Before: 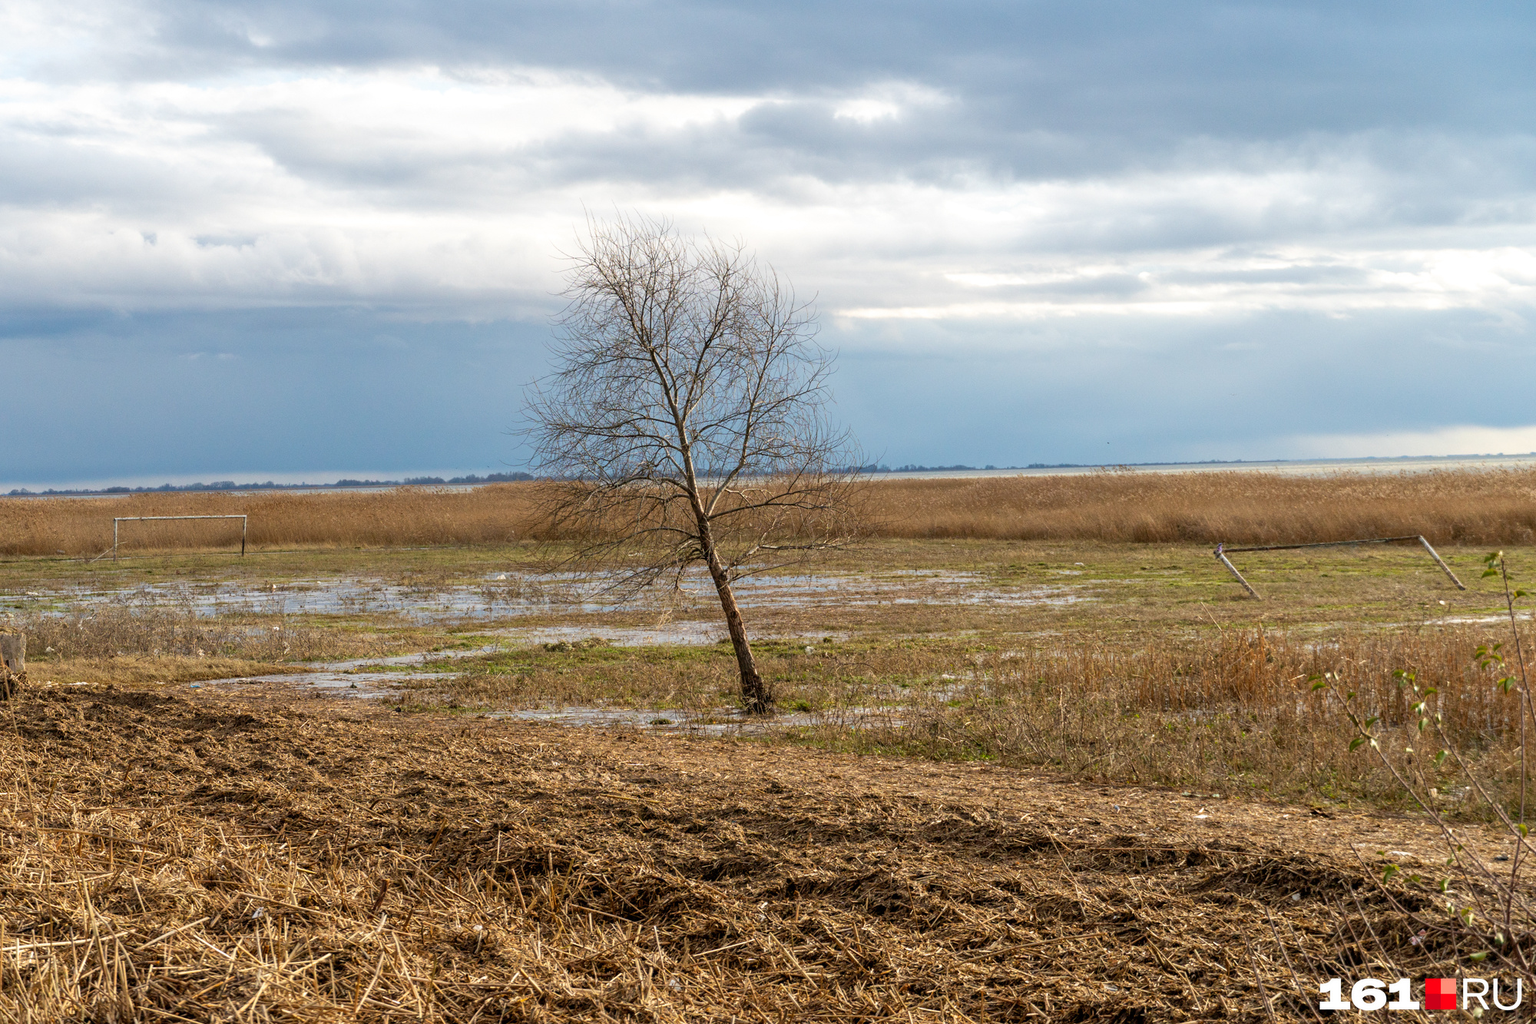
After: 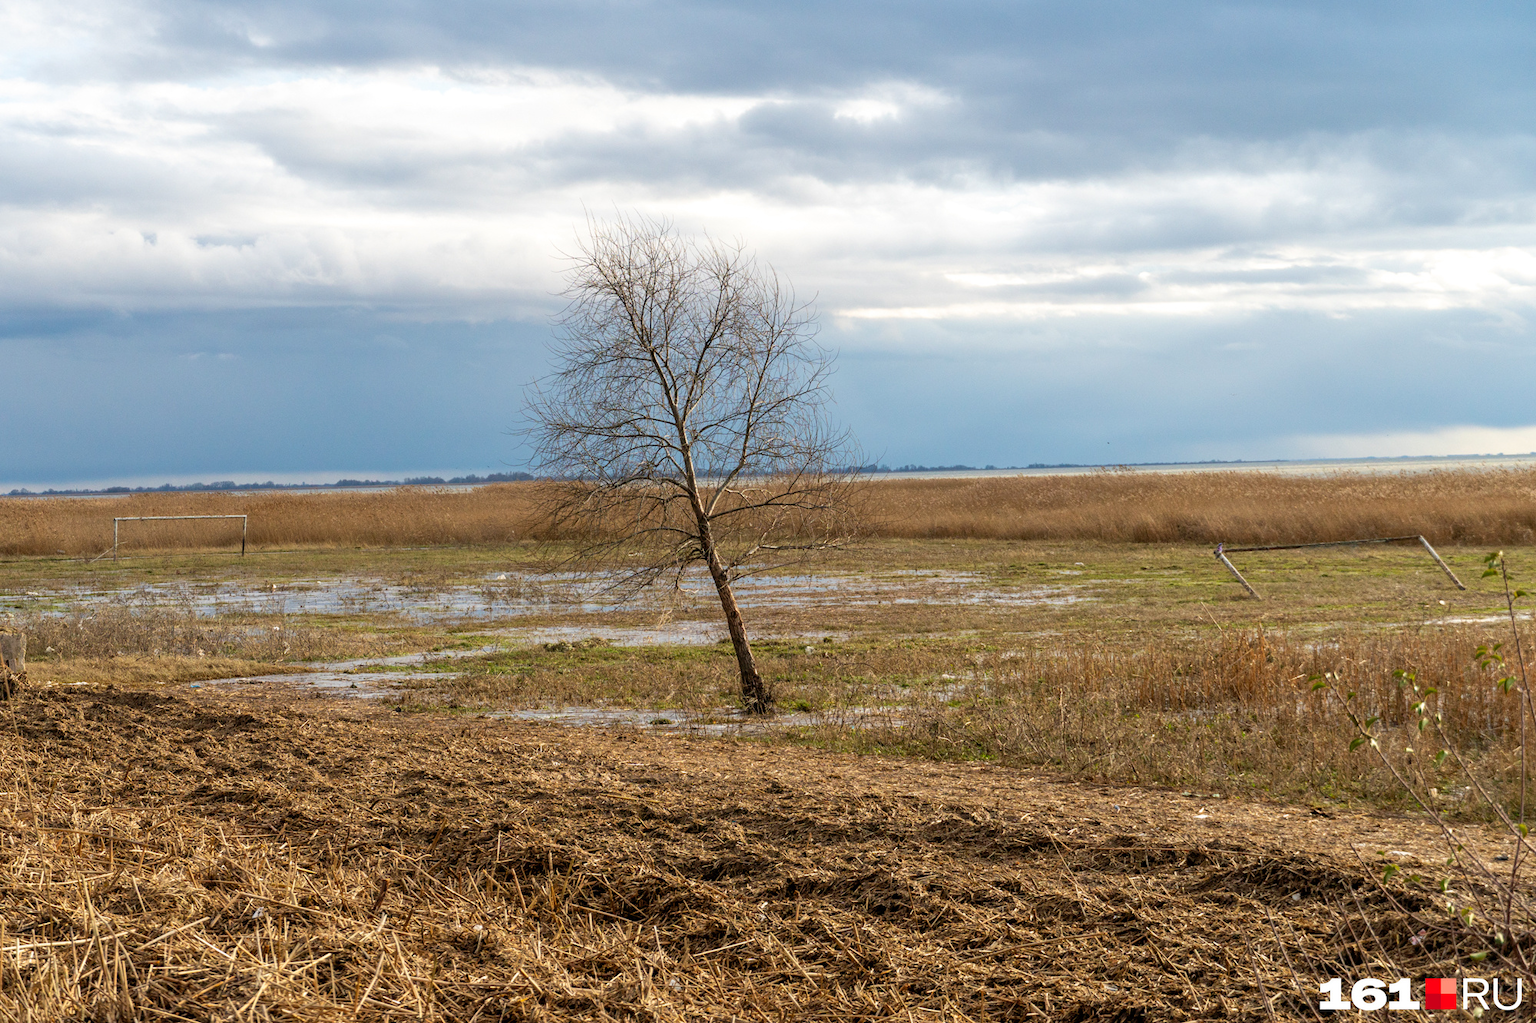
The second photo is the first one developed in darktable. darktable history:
velvia: strength 6.14%
